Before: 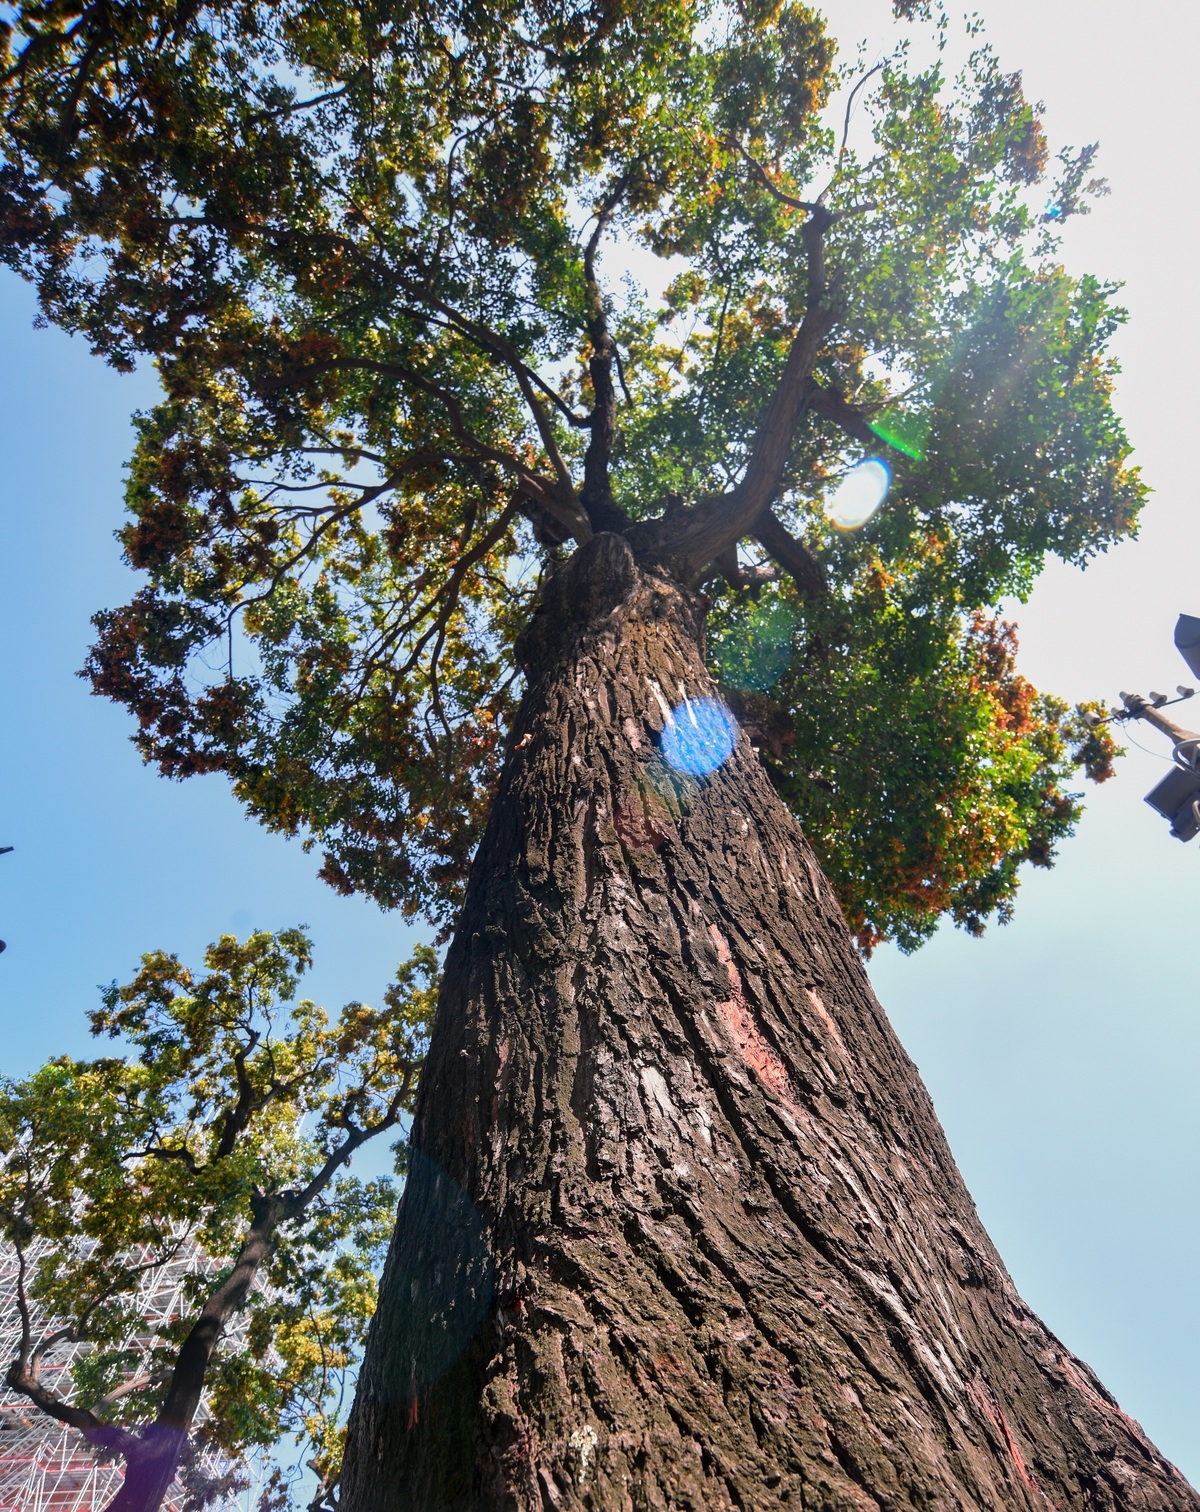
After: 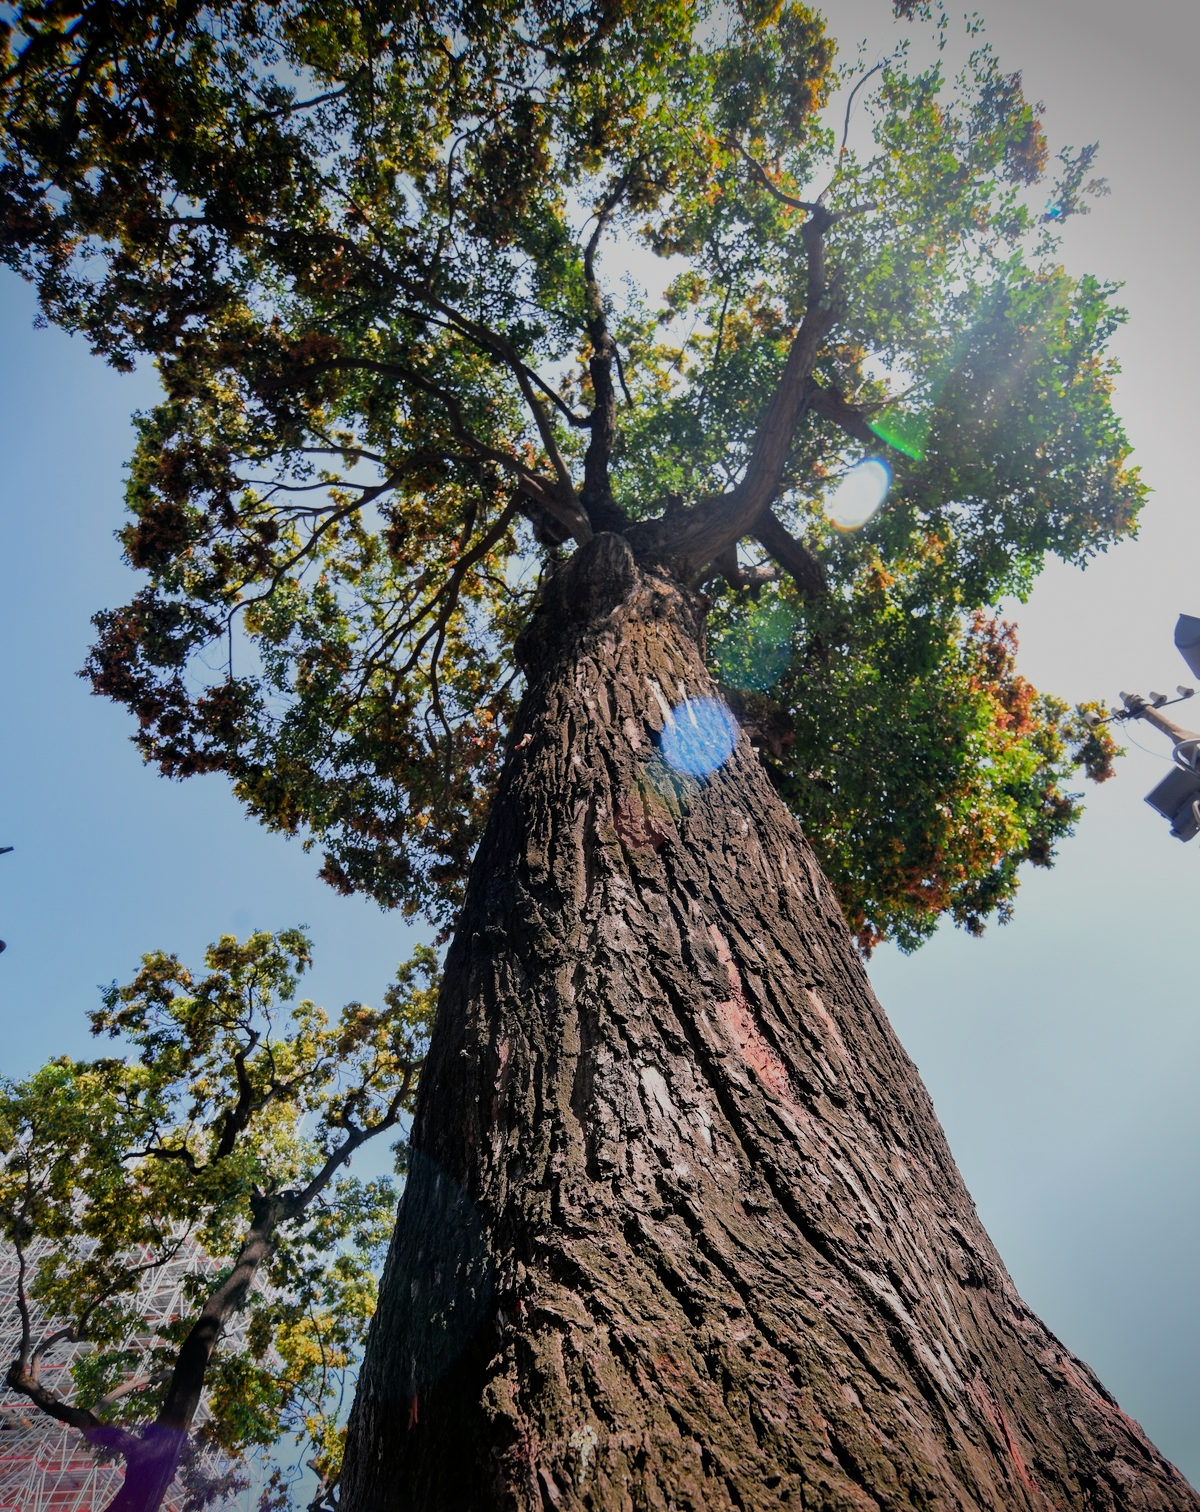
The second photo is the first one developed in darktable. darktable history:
filmic rgb: black relative exposure -7.65 EV, white relative exposure 4.56 EV, hardness 3.61
vignetting: fall-off start 88.53%, fall-off radius 44.2%, saturation 0.376, width/height ratio 1.161
